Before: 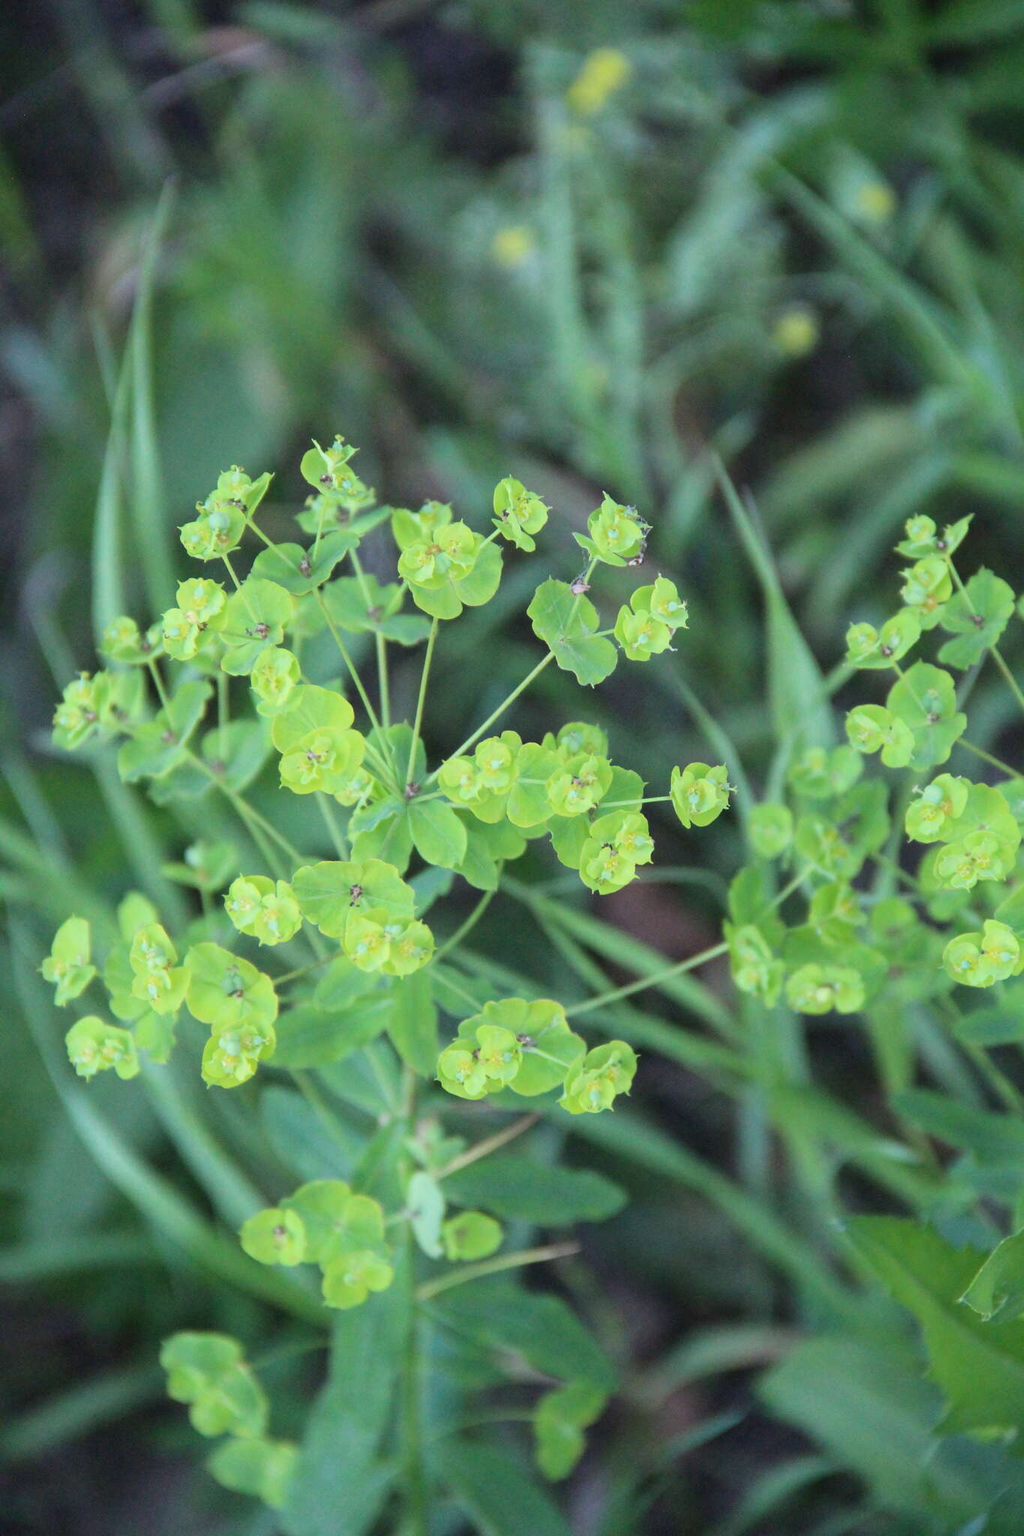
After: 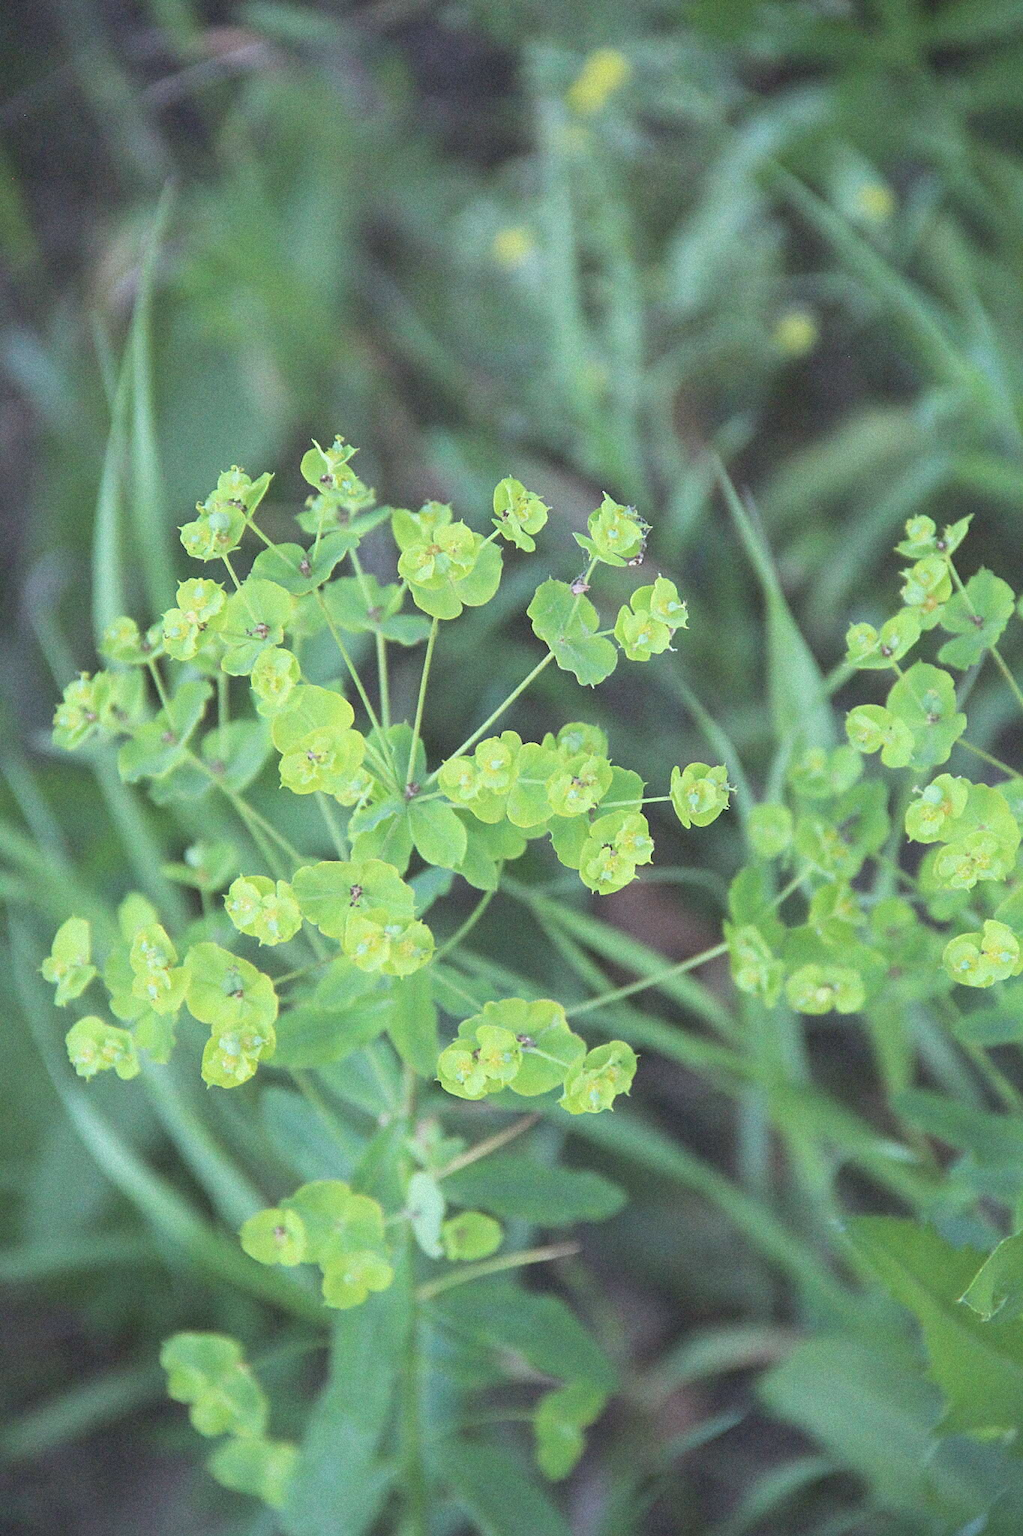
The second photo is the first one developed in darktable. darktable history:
grain: mid-tones bias 0%
sharpen: on, module defaults
tone curve: curves: ch0 [(0, 0) (0.003, 0.144) (0.011, 0.149) (0.025, 0.159) (0.044, 0.183) (0.069, 0.207) (0.1, 0.236) (0.136, 0.269) (0.177, 0.303) (0.224, 0.339) (0.277, 0.38) (0.335, 0.428) (0.399, 0.478) (0.468, 0.539) (0.543, 0.604) (0.623, 0.679) (0.709, 0.755) (0.801, 0.836) (0.898, 0.918) (1, 1)], preserve colors none
